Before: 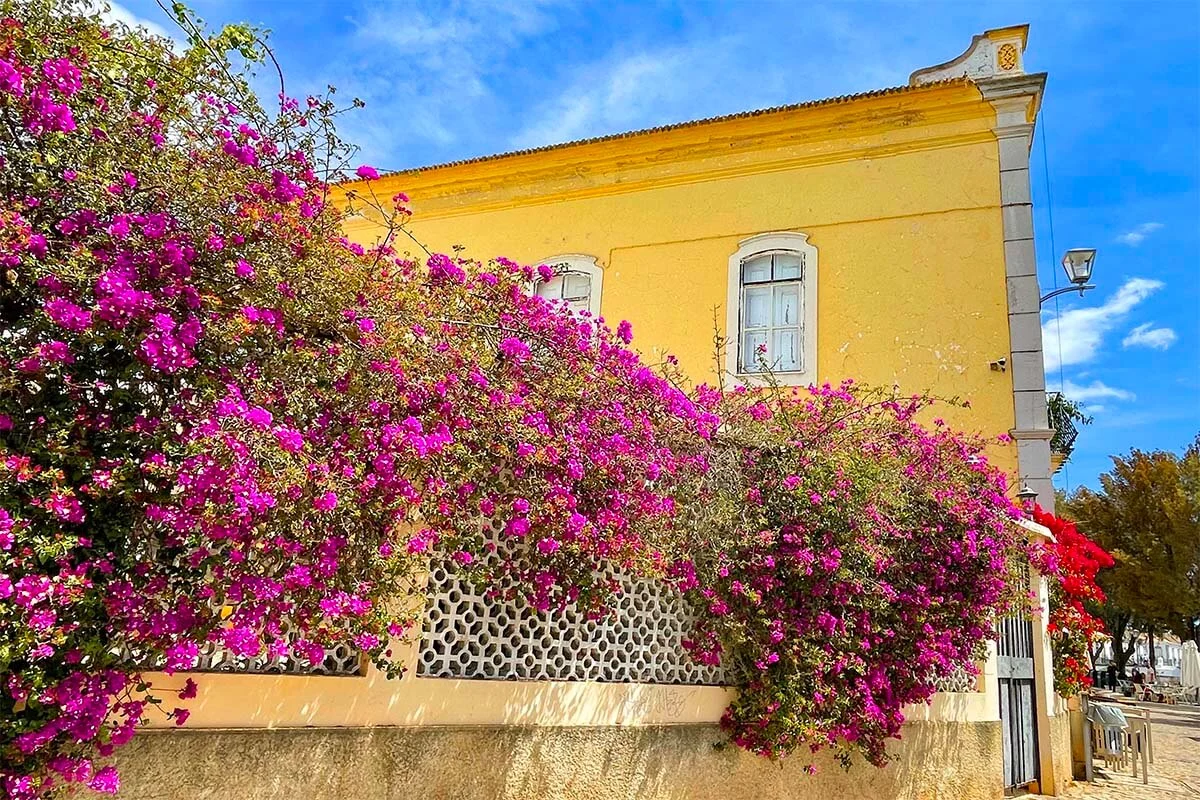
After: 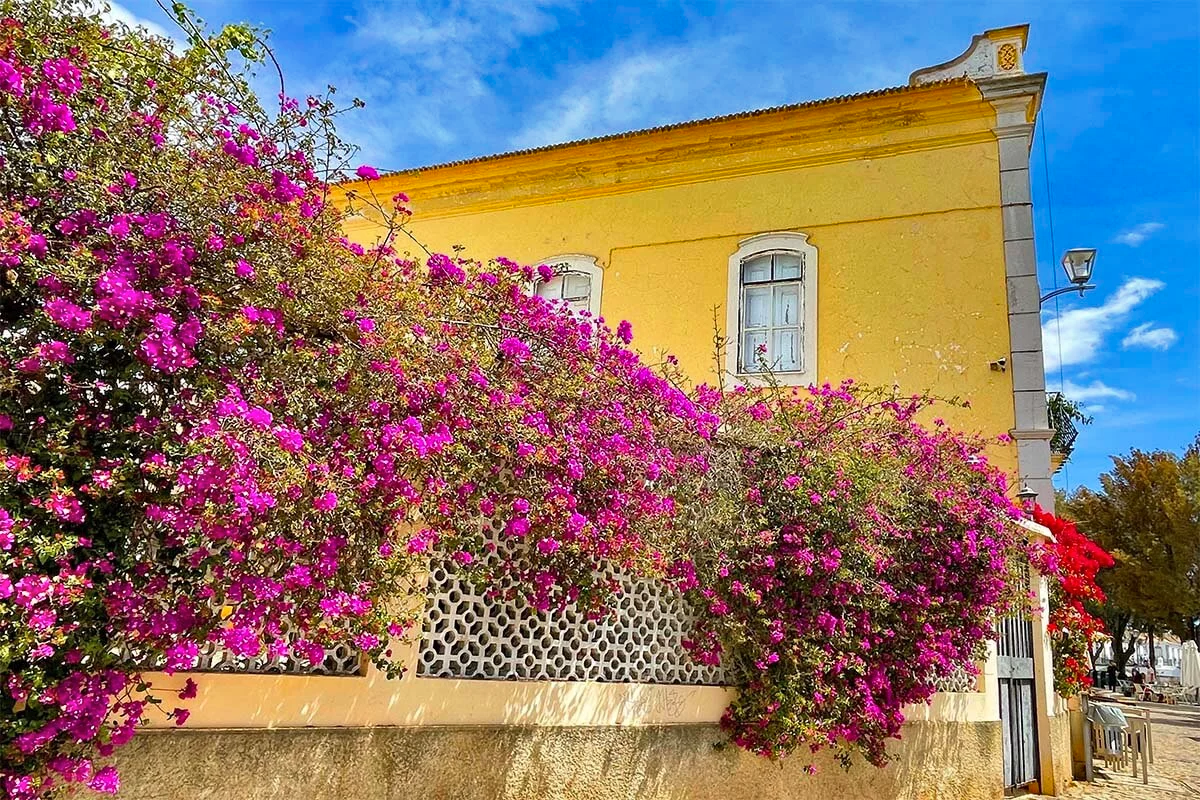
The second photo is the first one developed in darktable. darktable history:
shadows and highlights: radius 106.27, shadows 45.31, highlights -66.26, low approximation 0.01, soften with gaussian
